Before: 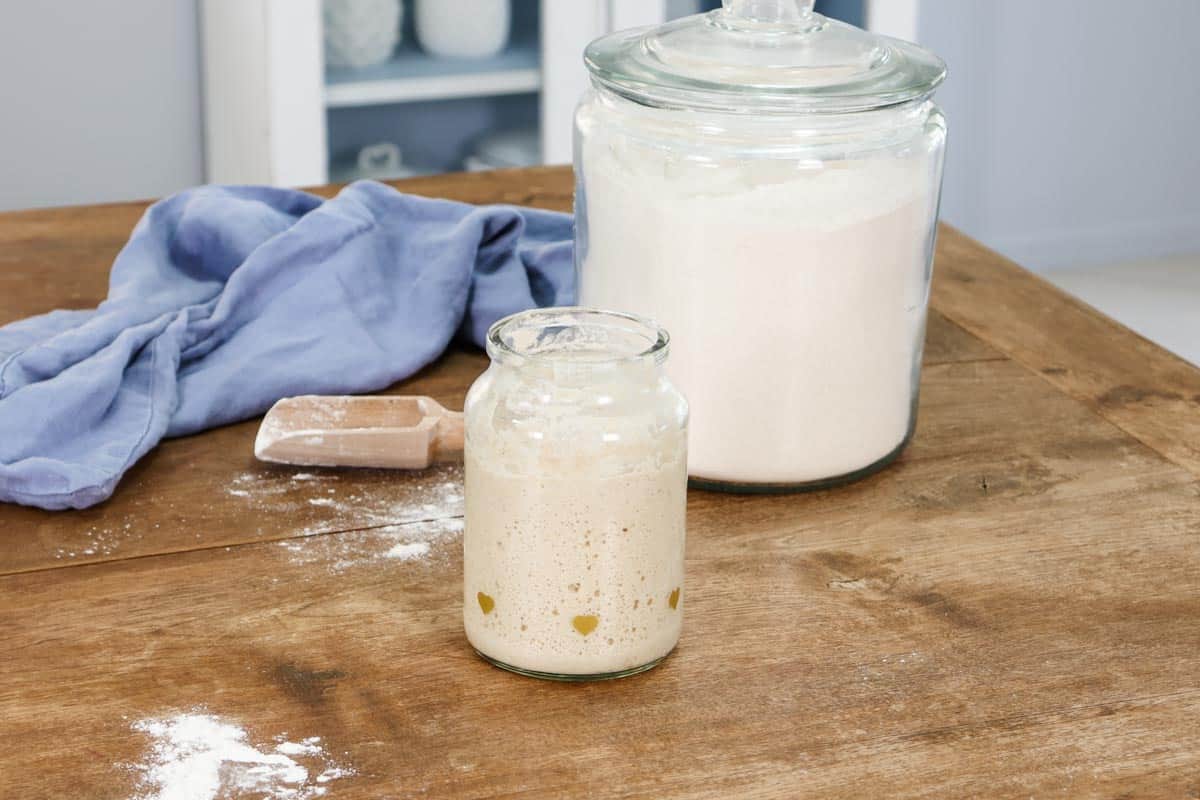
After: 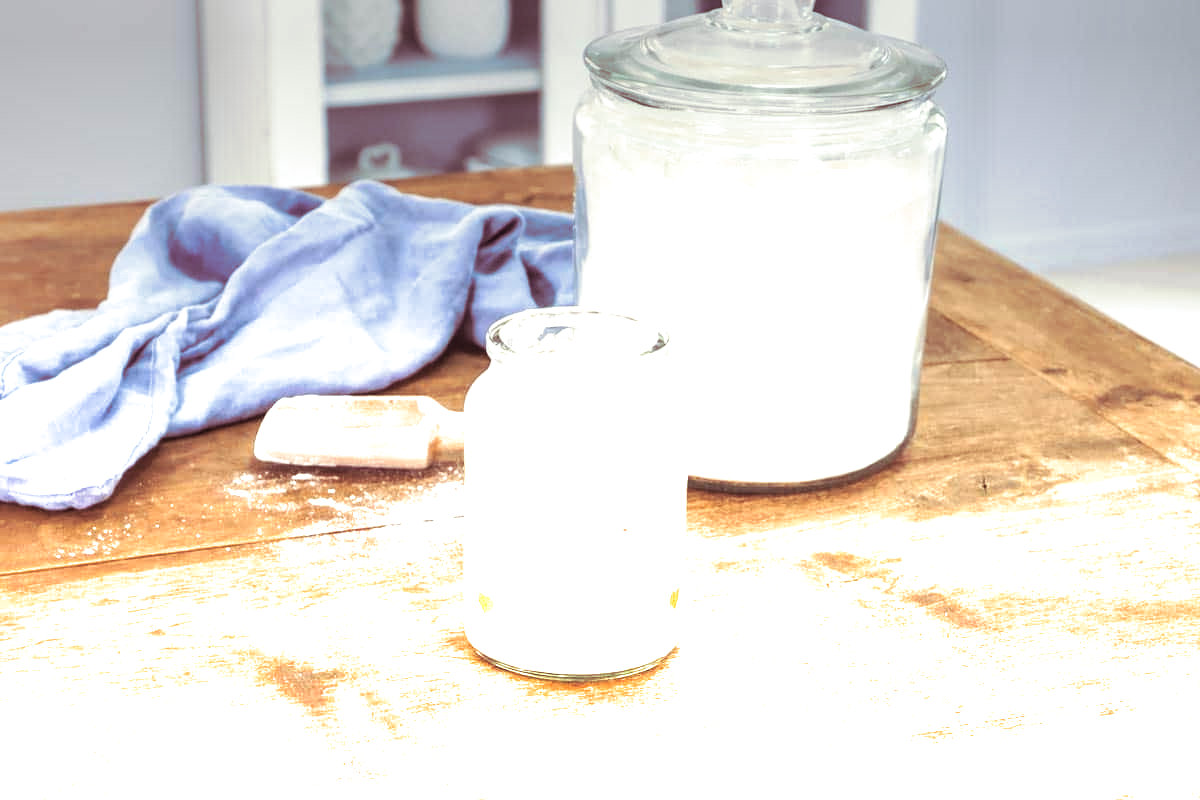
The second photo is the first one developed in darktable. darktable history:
local contrast: detail 110%
split-toning: on, module defaults
graduated density: density -3.9 EV
